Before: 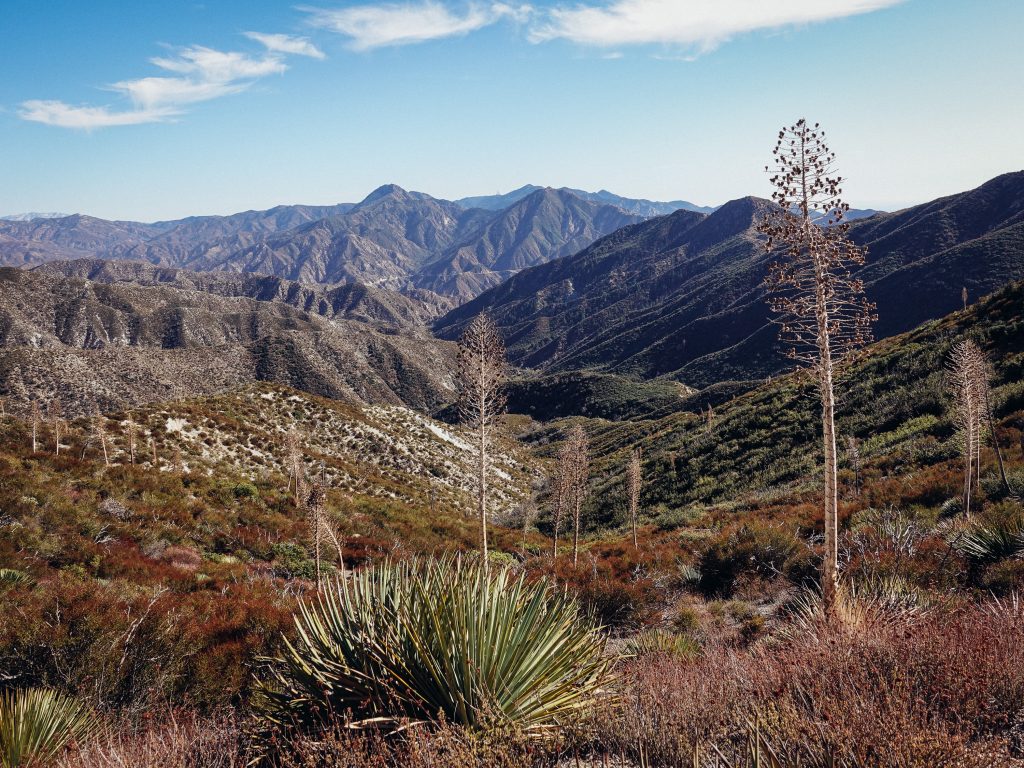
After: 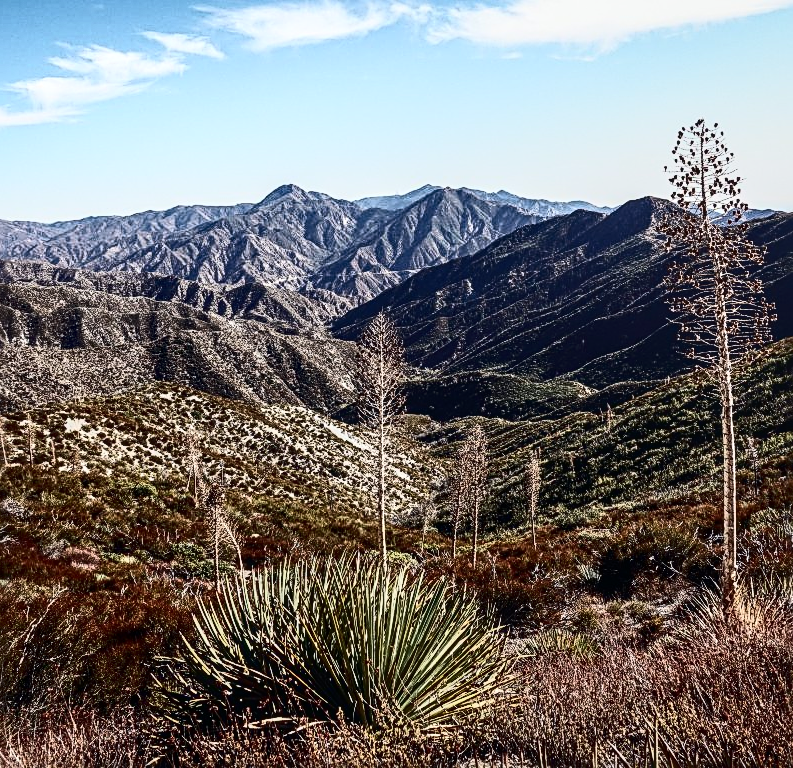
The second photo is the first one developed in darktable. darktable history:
local contrast: on, module defaults
contrast brightness saturation: contrast 0.5, saturation -0.1
crop: left 9.88%, right 12.664%
sharpen: radius 2.531, amount 0.628
